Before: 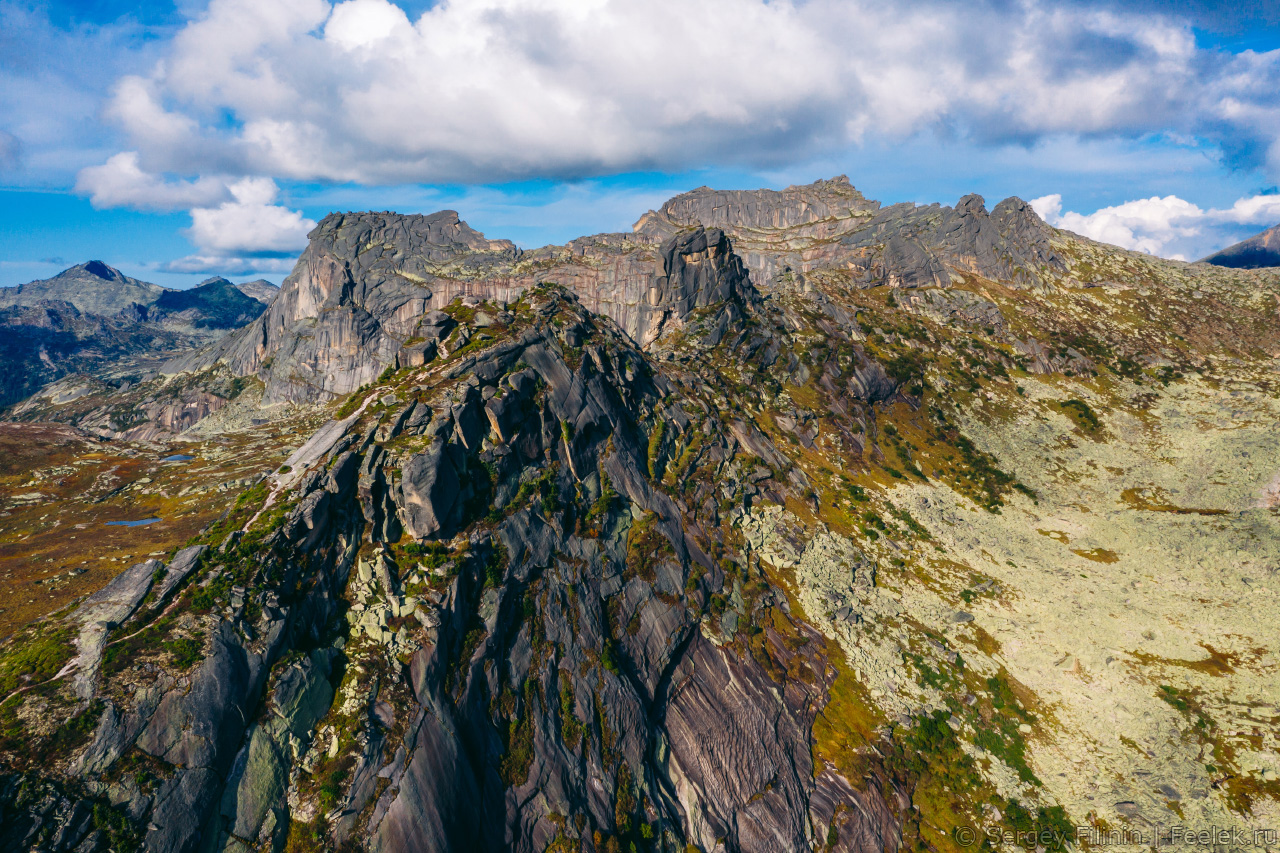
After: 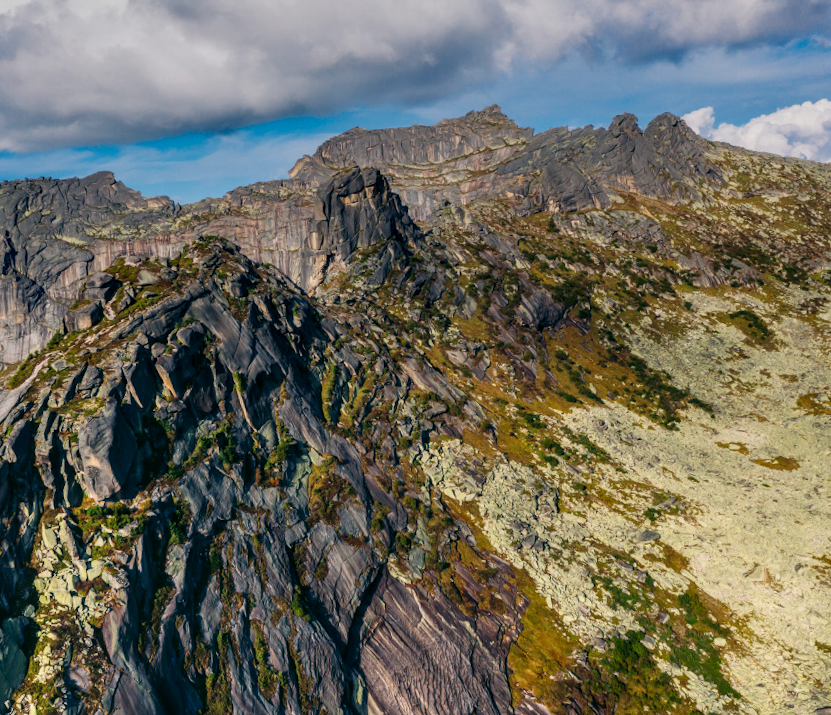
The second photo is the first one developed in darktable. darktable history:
rotate and perspective: rotation -4.57°, crop left 0.054, crop right 0.944, crop top 0.087, crop bottom 0.914
shadows and highlights: highlights color adjustment 0%, low approximation 0.01, soften with gaussian
graduated density: on, module defaults
local contrast: on, module defaults
crop and rotate: left 24.034%, top 2.838%, right 6.406%, bottom 6.299%
